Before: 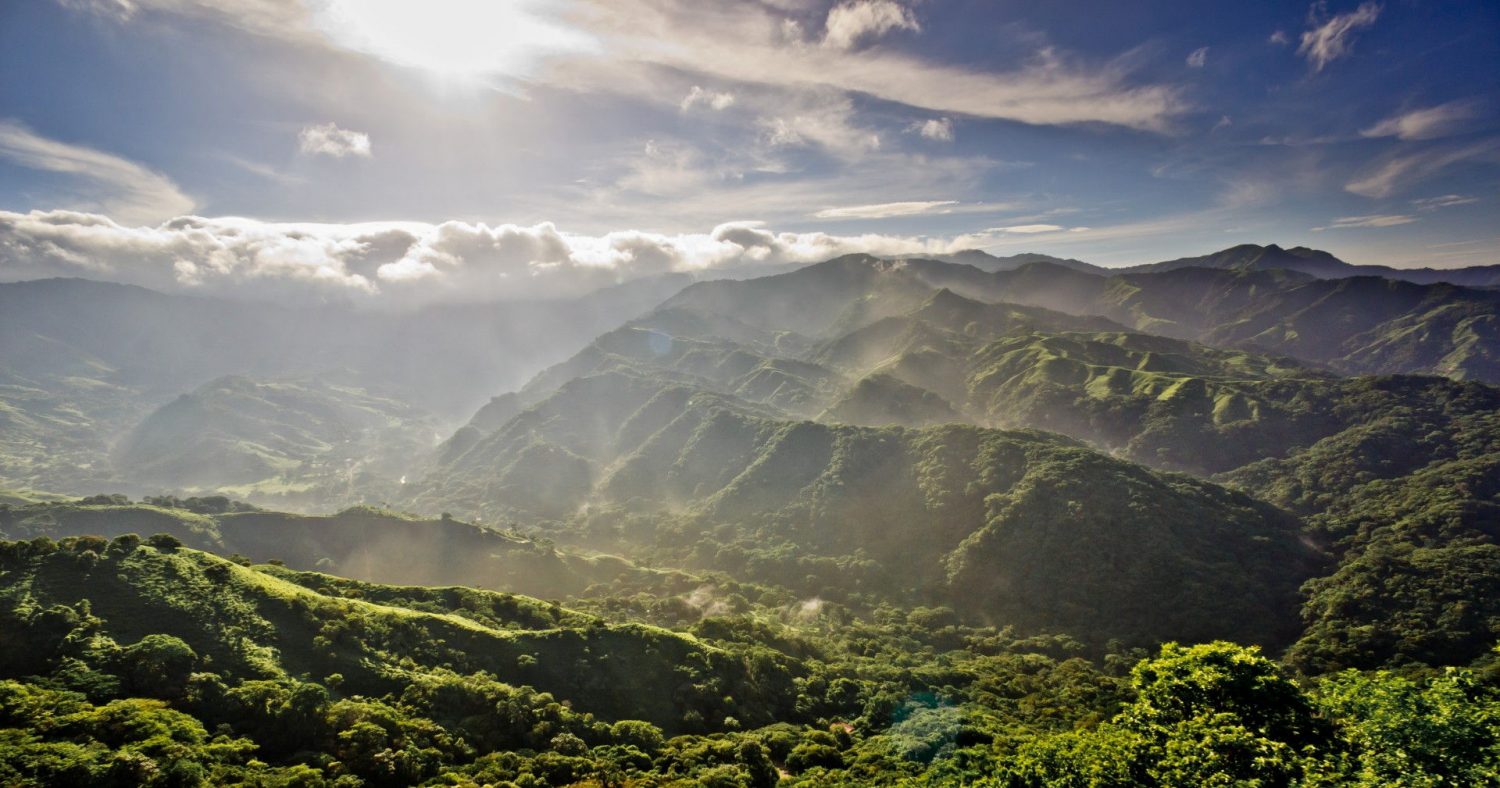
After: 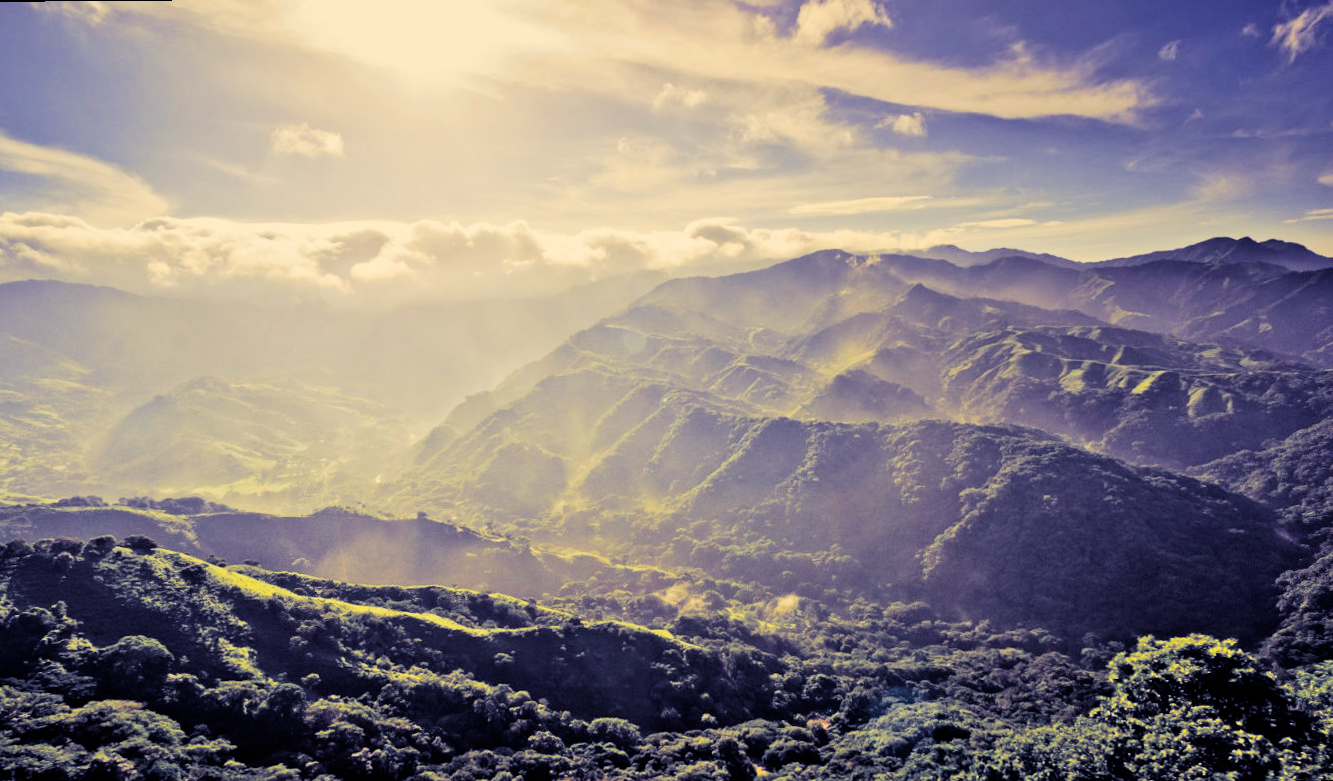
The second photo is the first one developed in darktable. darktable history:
crop and rotate: left 1.088%, right 8.807%
split-toning: shadows › hue 242.67°, shadows › saturation 0.733, highlights › hue 45.33°, highlights › saturation 0.667, balance -53.304, compress 21.15%
filmic rgb: black relative exposure -7.65 EV, white relative exposure 4.56 EV, hardness 3.61
white balance: emerald 1
exposure: black level correction 0, exposure 1 EV, compensate highlight preservation false
rotate and perspective: rotation -0.45°, automatic cropping original format, crop left 0.008, crop right 0.992, crop top 0.012, crop bottom 0.988
color correction: highlights a* 2.72, highlights b* 22.8
